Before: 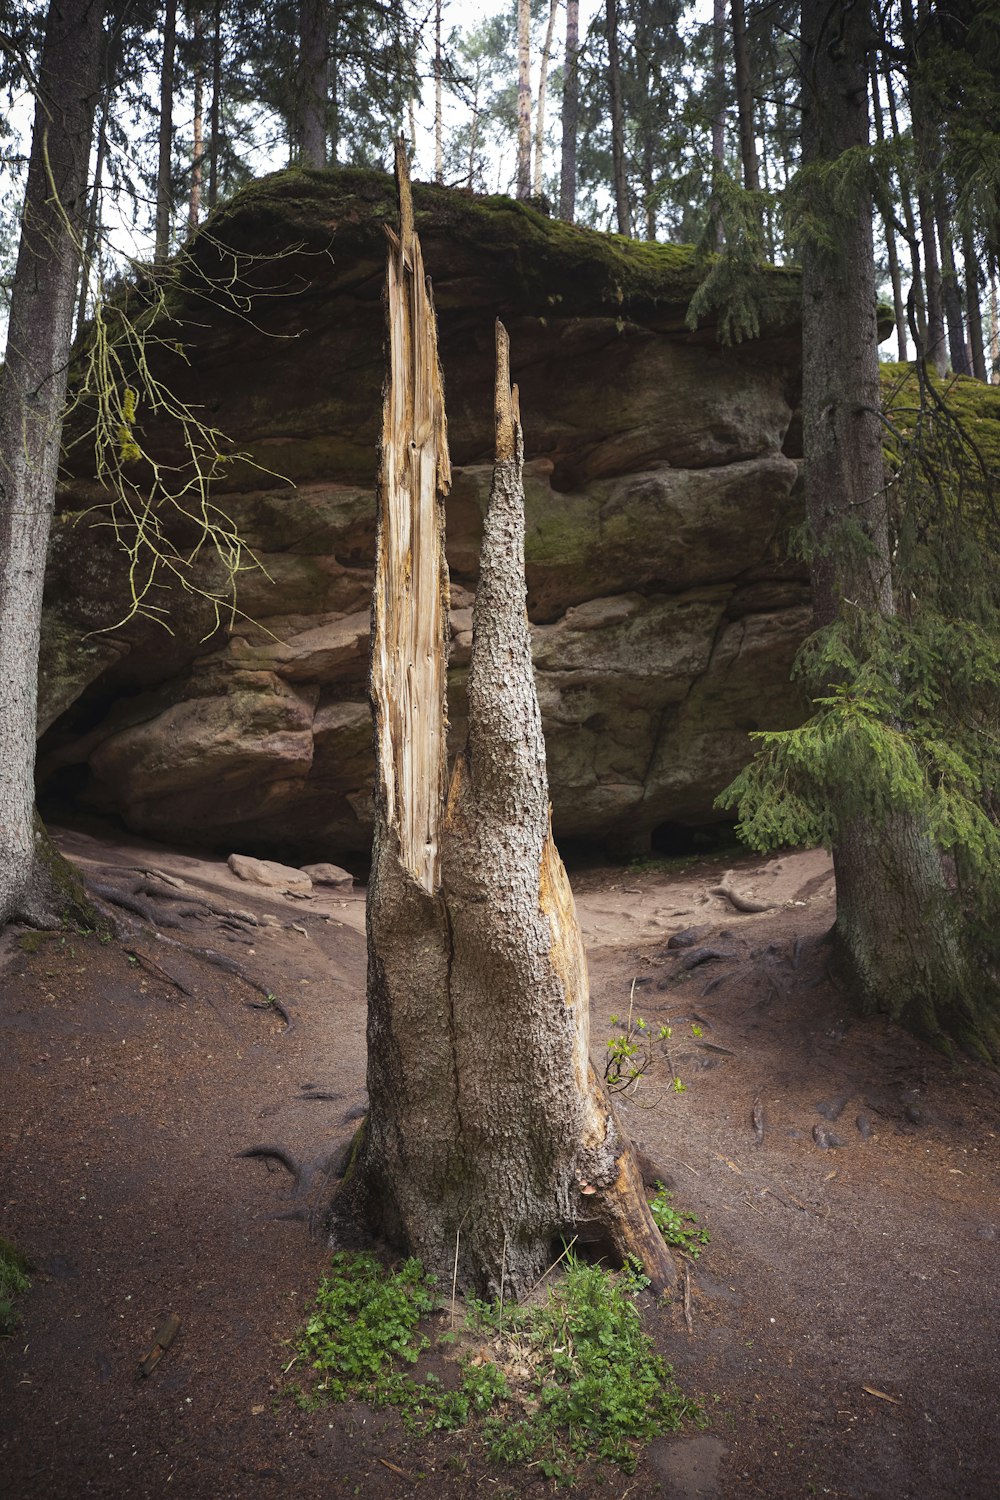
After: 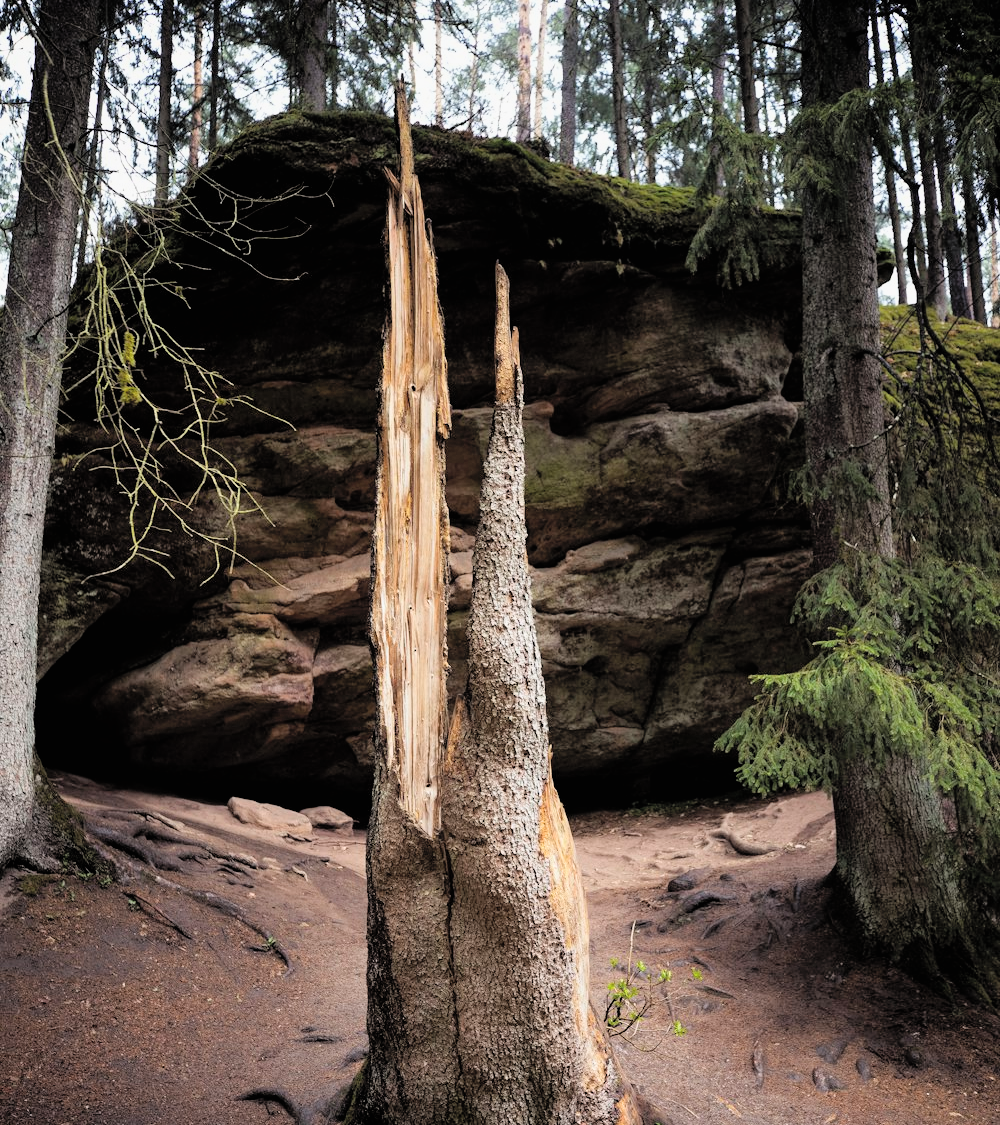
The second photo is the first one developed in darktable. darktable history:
filmic rgb: black relative exposure -4.91 EV, white relative exposure 2.84 EV, hardness 3.7
contrast brightness saturation: brightness 0.13
crop: top 3.857%, bottom 21.132%
